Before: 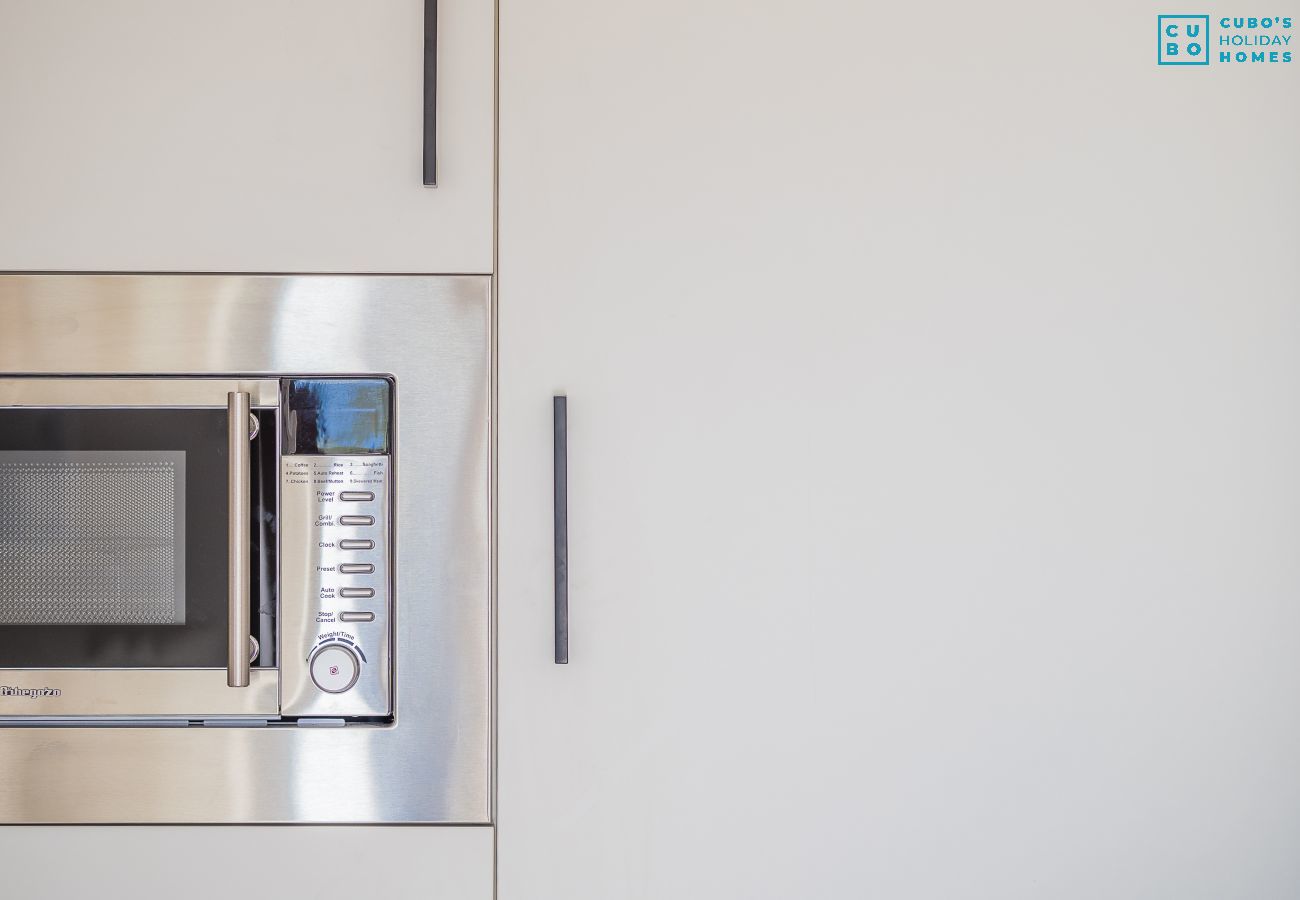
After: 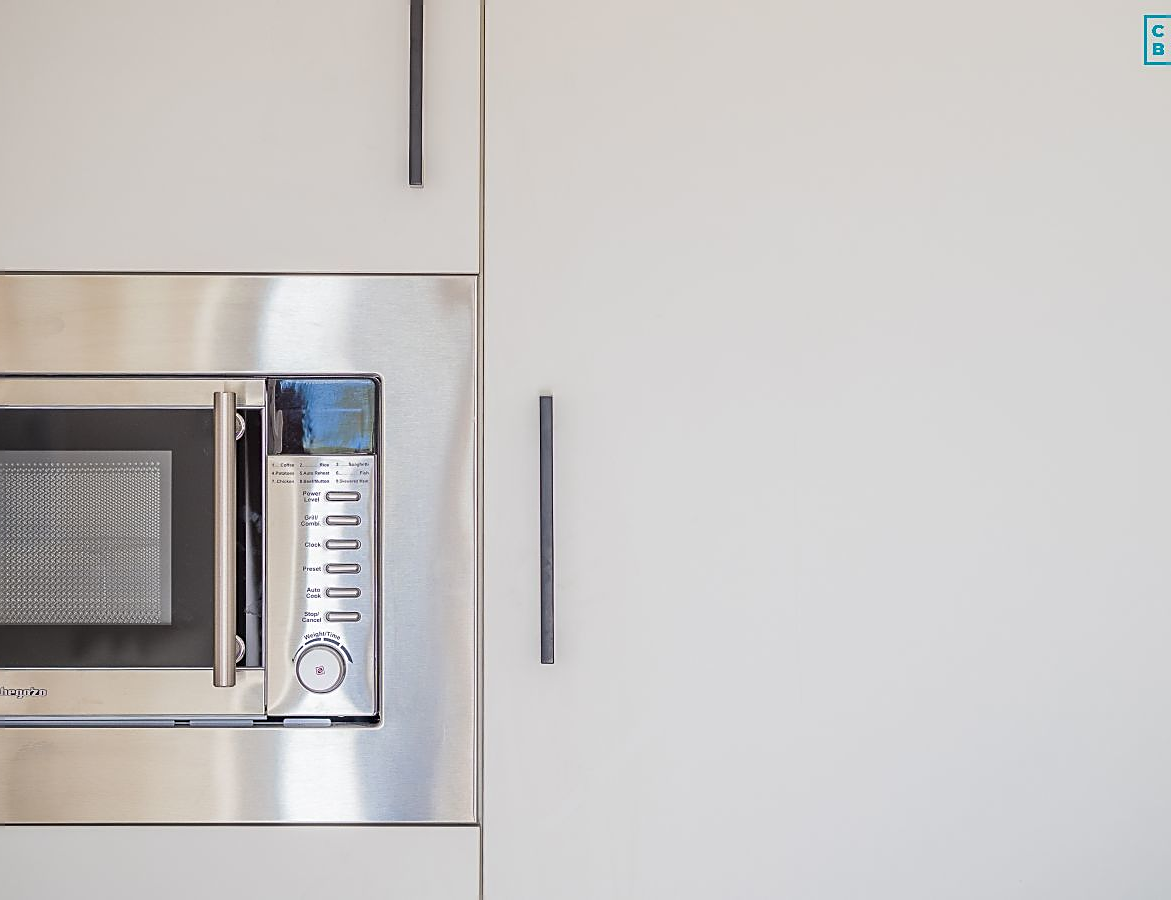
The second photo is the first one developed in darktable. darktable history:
sharpen: on, module defaults
crop and rotate: left 1.088%, right 8.807%
